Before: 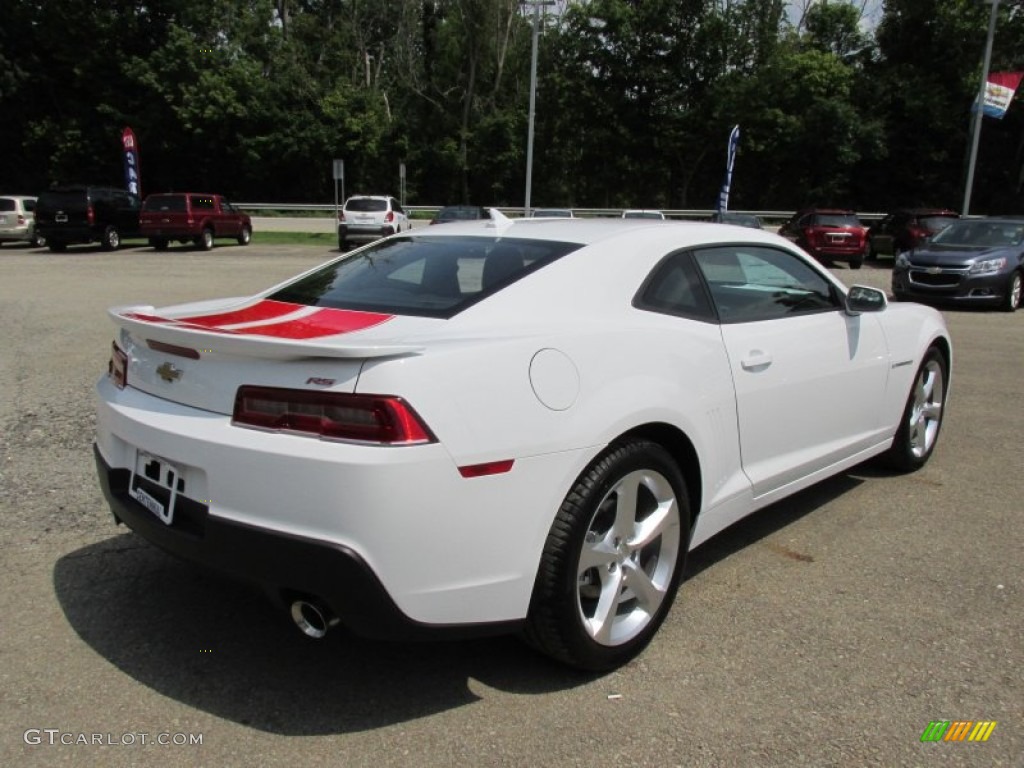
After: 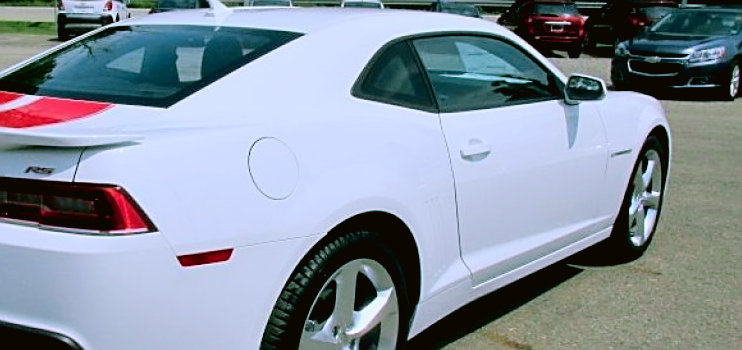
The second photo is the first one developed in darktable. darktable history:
tone curve: curves: ch0 [(0, 0.021) (0.049, 0.044) (0.152, 0.14) (0.328, 0.377) (0.473, 0.543) (0.641, 0.705) (0.868, 0.887) (1, 0.969)]; ch1 [(0, 0) (0.322, 0.328) (0.43, 0.425) (0.474, 0.466) (0.502, 0.503) (0.522, 0.526) (0.564, 0.591) (0.602, 0.632) (0.677, 0.701) (0.859, 0.885) (1, 1)]; ch2 [(0, 0) (0.33, 0.301) (0.447, 0.44) (0.487, 0.496) (0.502, 0.516) (0.535, 0.554) (0.565, 0.598) (0.618, 0.629) (1, 1)], color space Lab, independent channels
sharpen: amount 0.557
color balance rgb: shadows lift › chroma 11.526%, shadows lift › hue 130.81°, highlights gain › chroma 0.25%, highlights gain › hue 330.5°, global offset › luminance -0.89%, perceptual saturation grading › global saturation 8.667%, global vibrance 9.399%
color calibration: illuminant as shot in camera, x 0.37, y 0.382, temperature 4314.54 K
crop and rotate: left 27.537%, top 27.603%, bottom 26.738%
